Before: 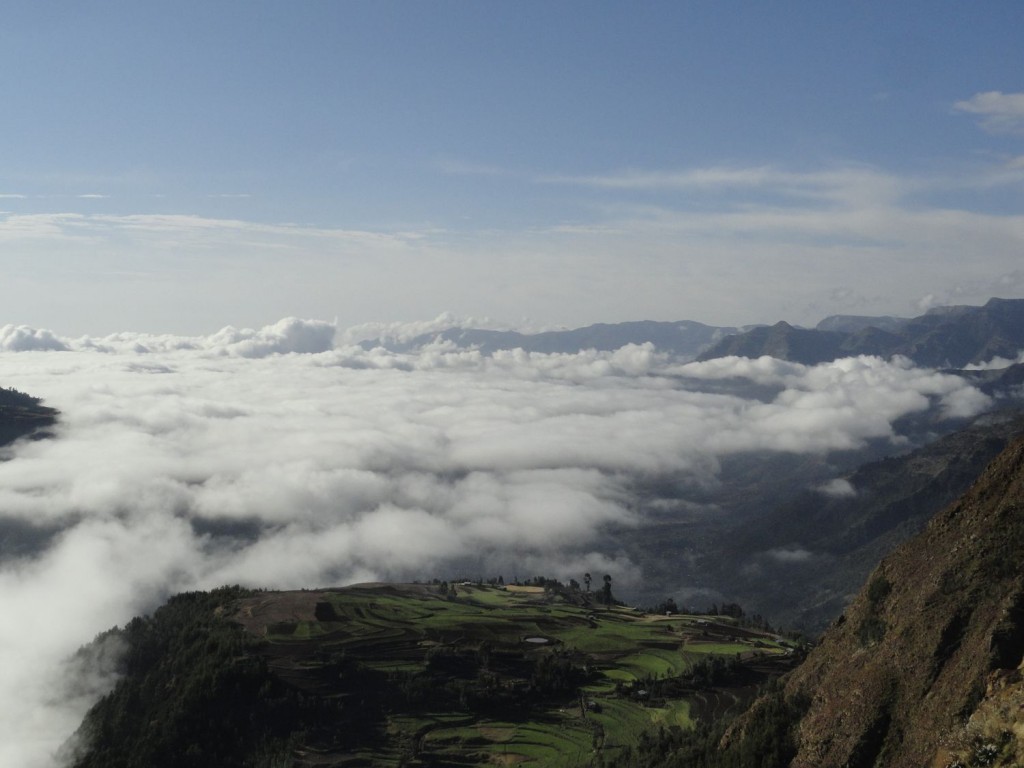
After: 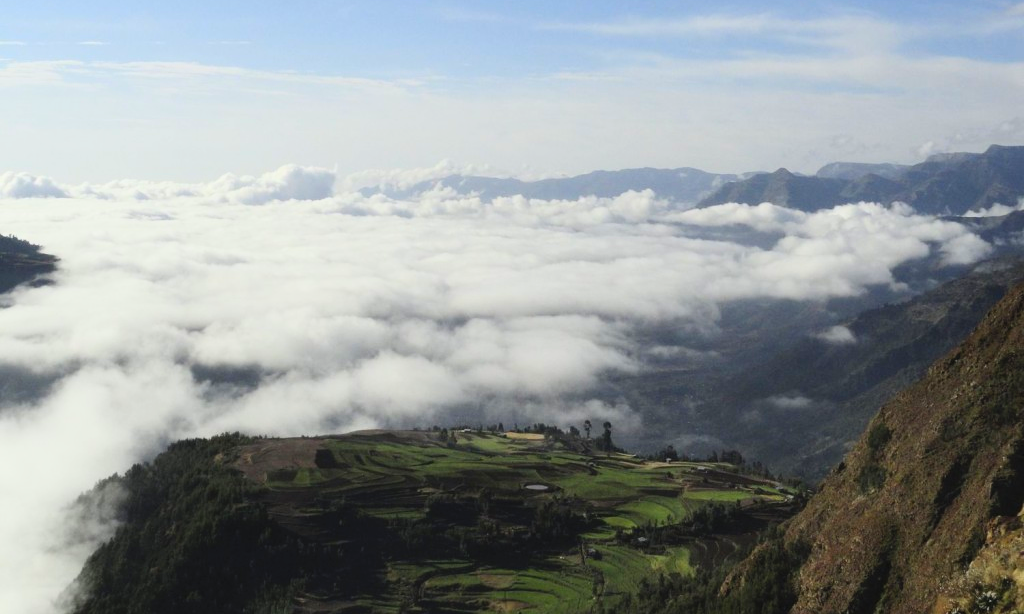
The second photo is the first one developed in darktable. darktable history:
crop and rotate: top 19.998%
contrast brightness saturation: contrast 0.24, brightness 0.26, saturation 0.39
